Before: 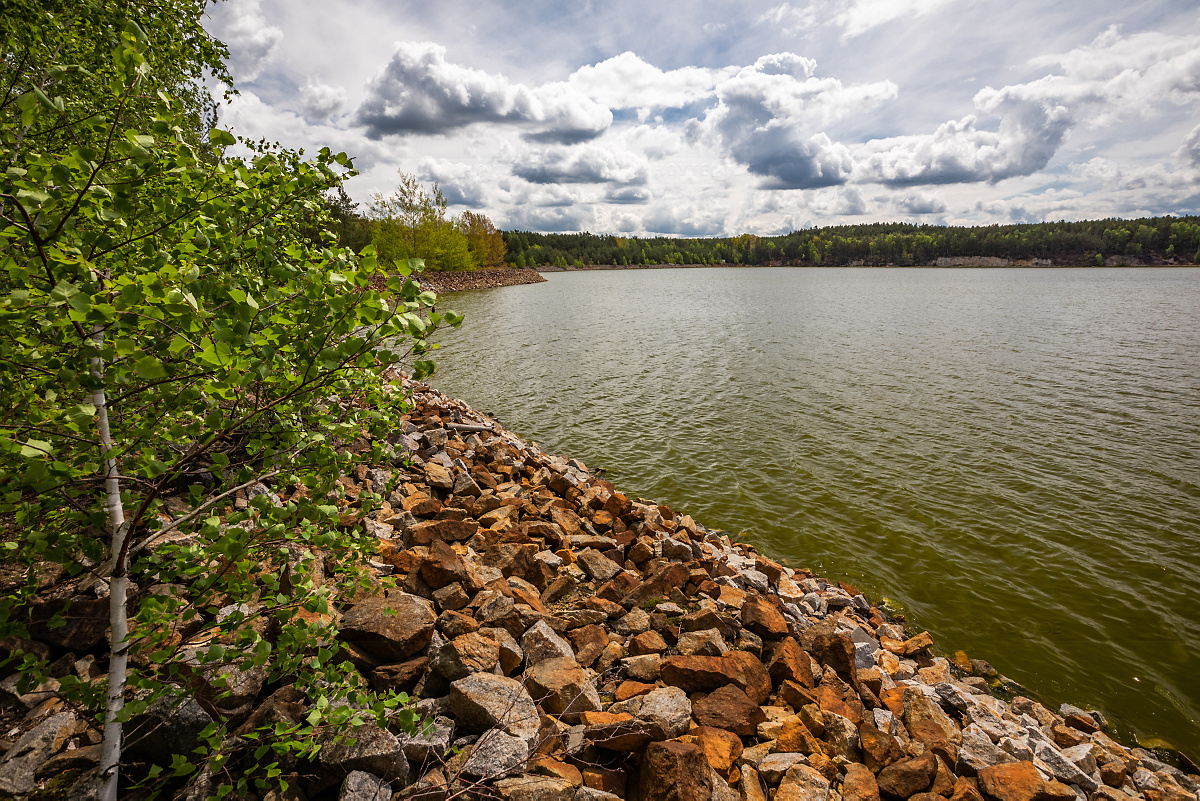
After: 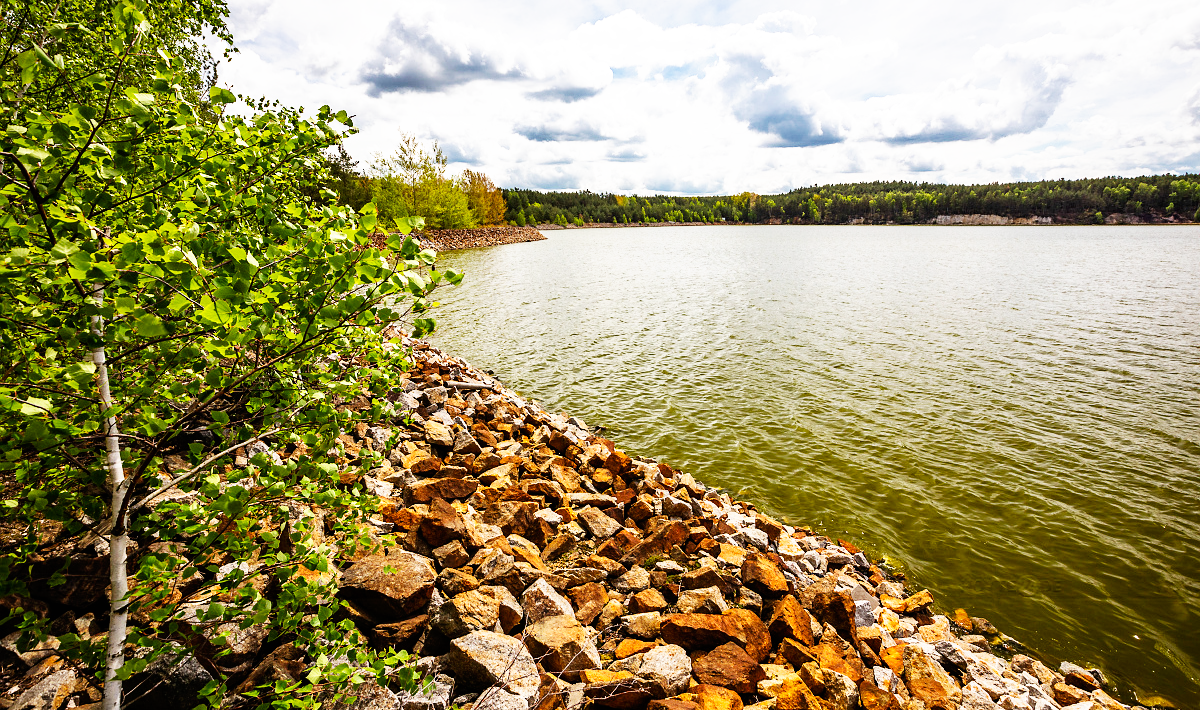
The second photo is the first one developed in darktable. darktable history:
base curve: curves: ch0 [(0, 0) (0.007, 0.004) (0.027, 0.03) (0.046, 0.07) (0.207, 0.54) (0.442, 0.872) (0.673, 0.972) (1, 1)], preserve colors none
crop and rotate: top 5.48%, bottom 5.795%
exposure: black level correction 0.001, compensate highlight preservation false
tone equalizer: mask exposure compensation -0.513 EV
